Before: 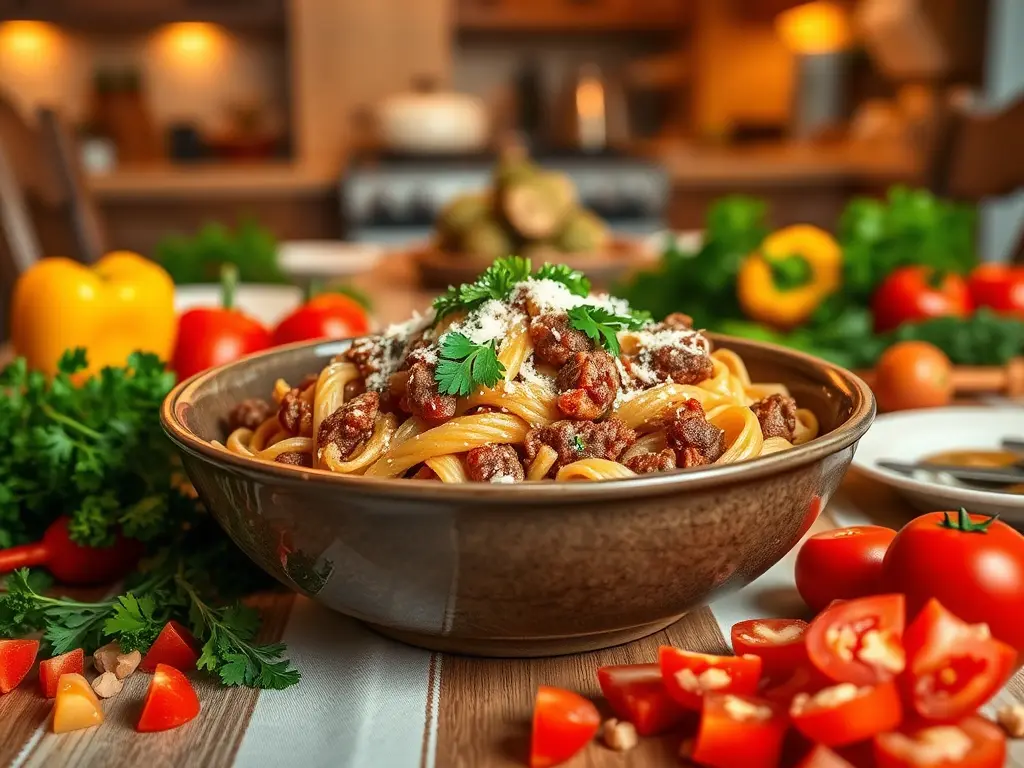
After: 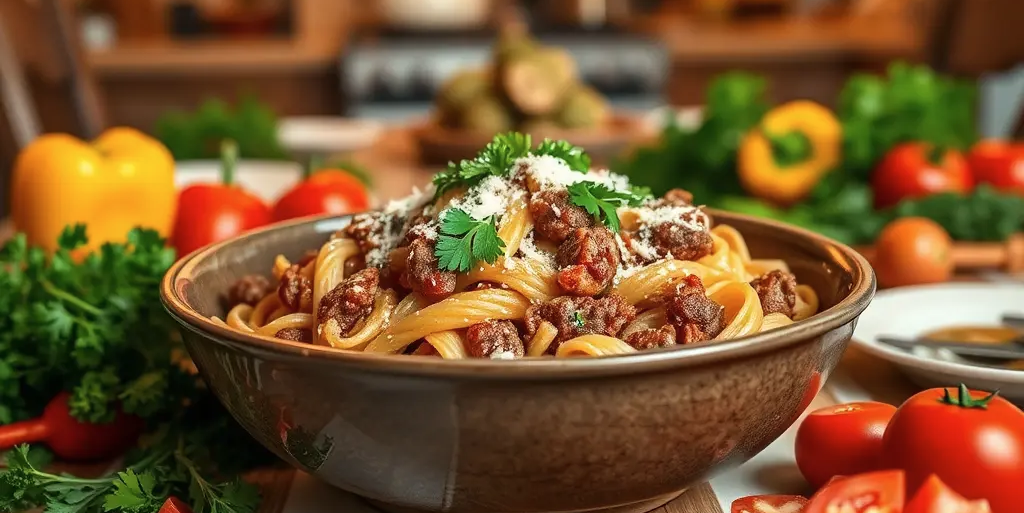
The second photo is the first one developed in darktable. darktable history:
crop: top 16.251%, bottom 16.742%
contrast brightness saturation: saturation -0.067
